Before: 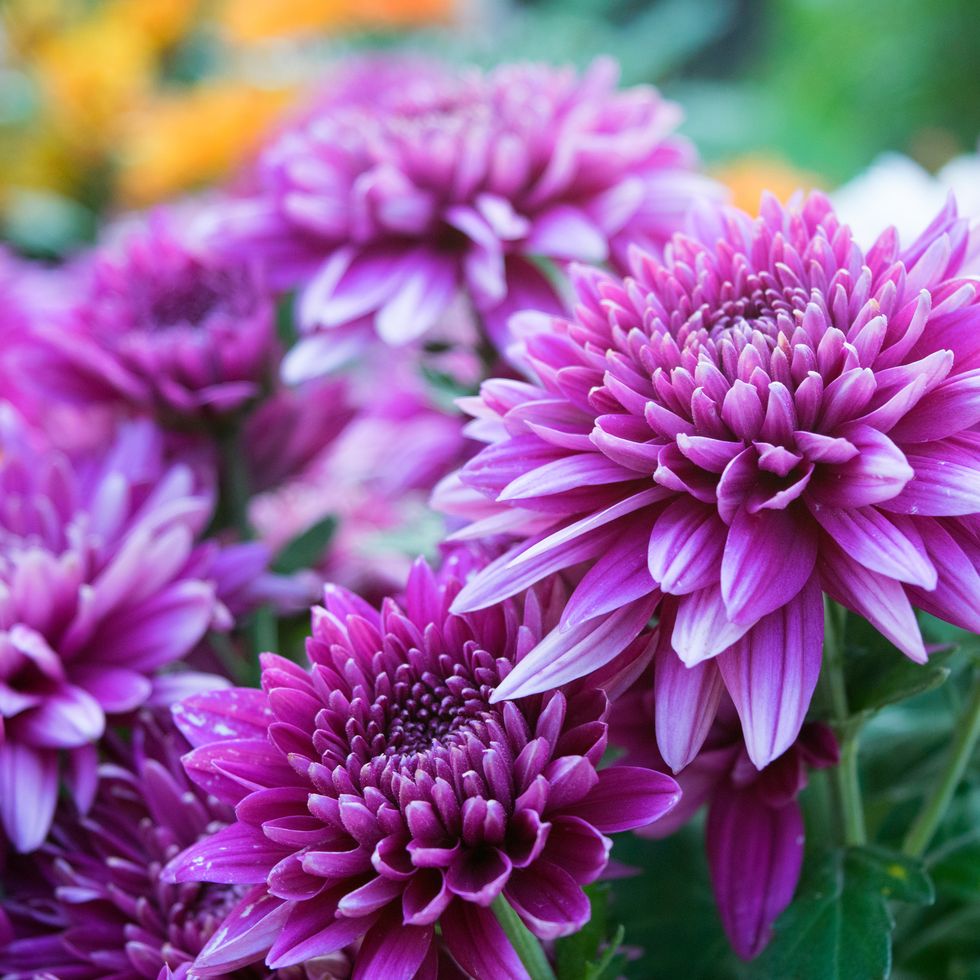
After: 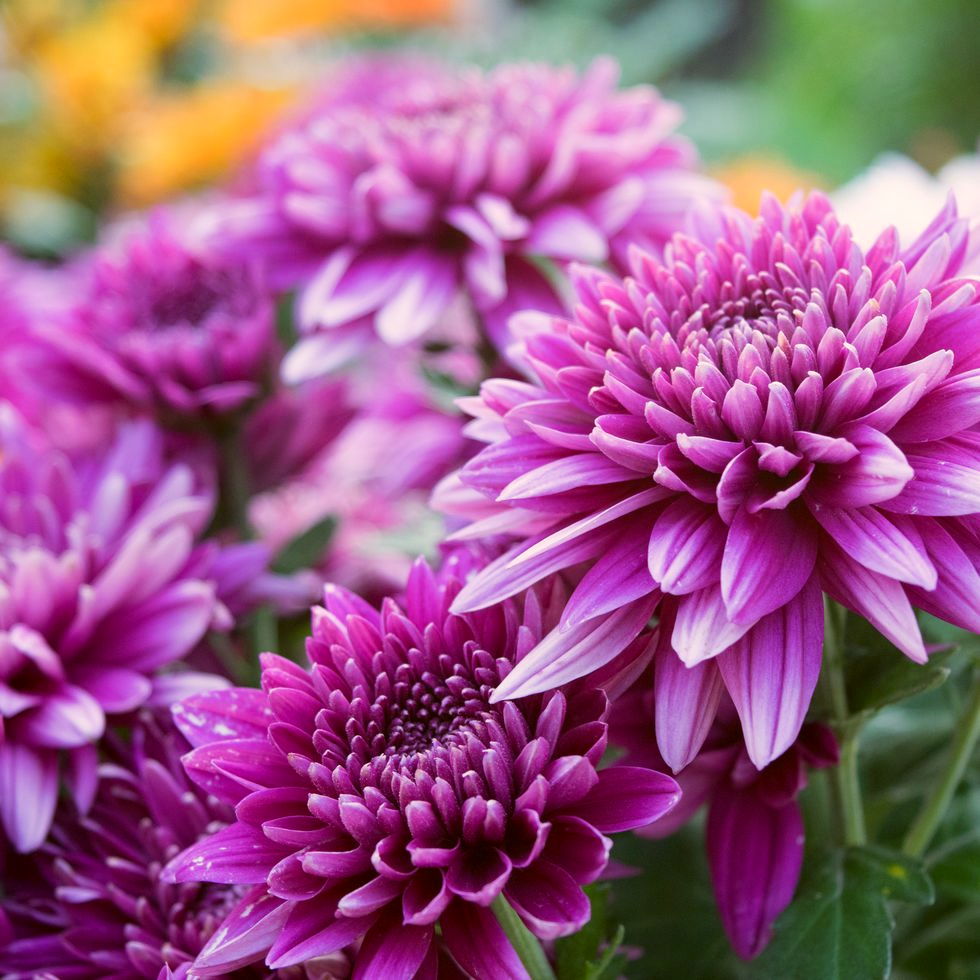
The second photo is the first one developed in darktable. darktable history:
color correction: highlights a* 6.76, highlights b* 8.03, shadows a* 6.57, shadows b* 7.52, saturation 0.928
